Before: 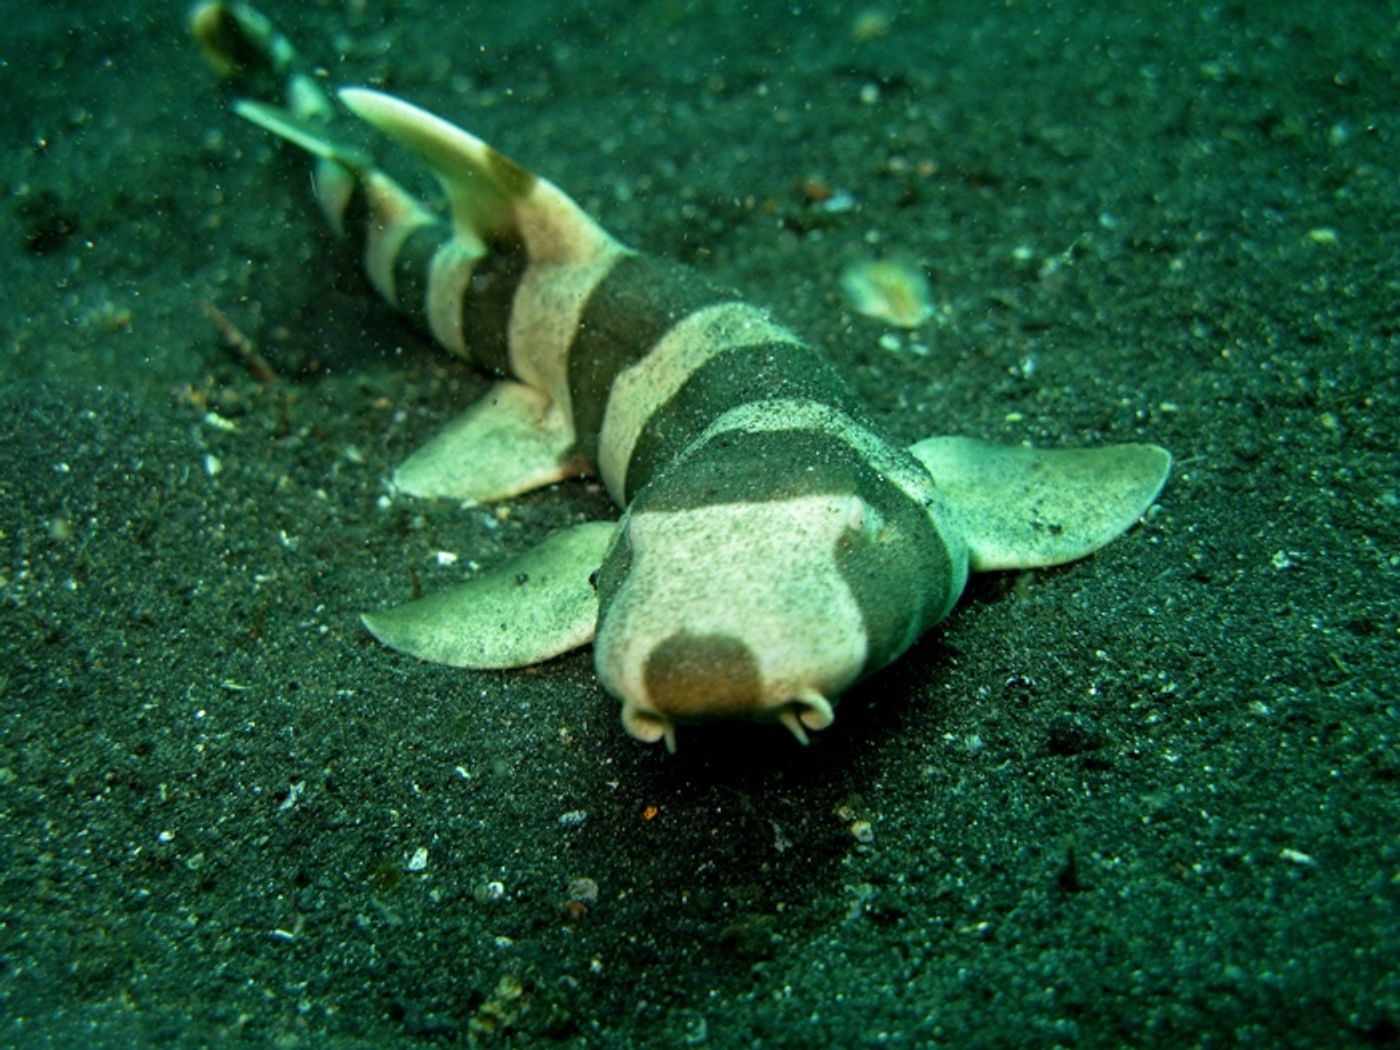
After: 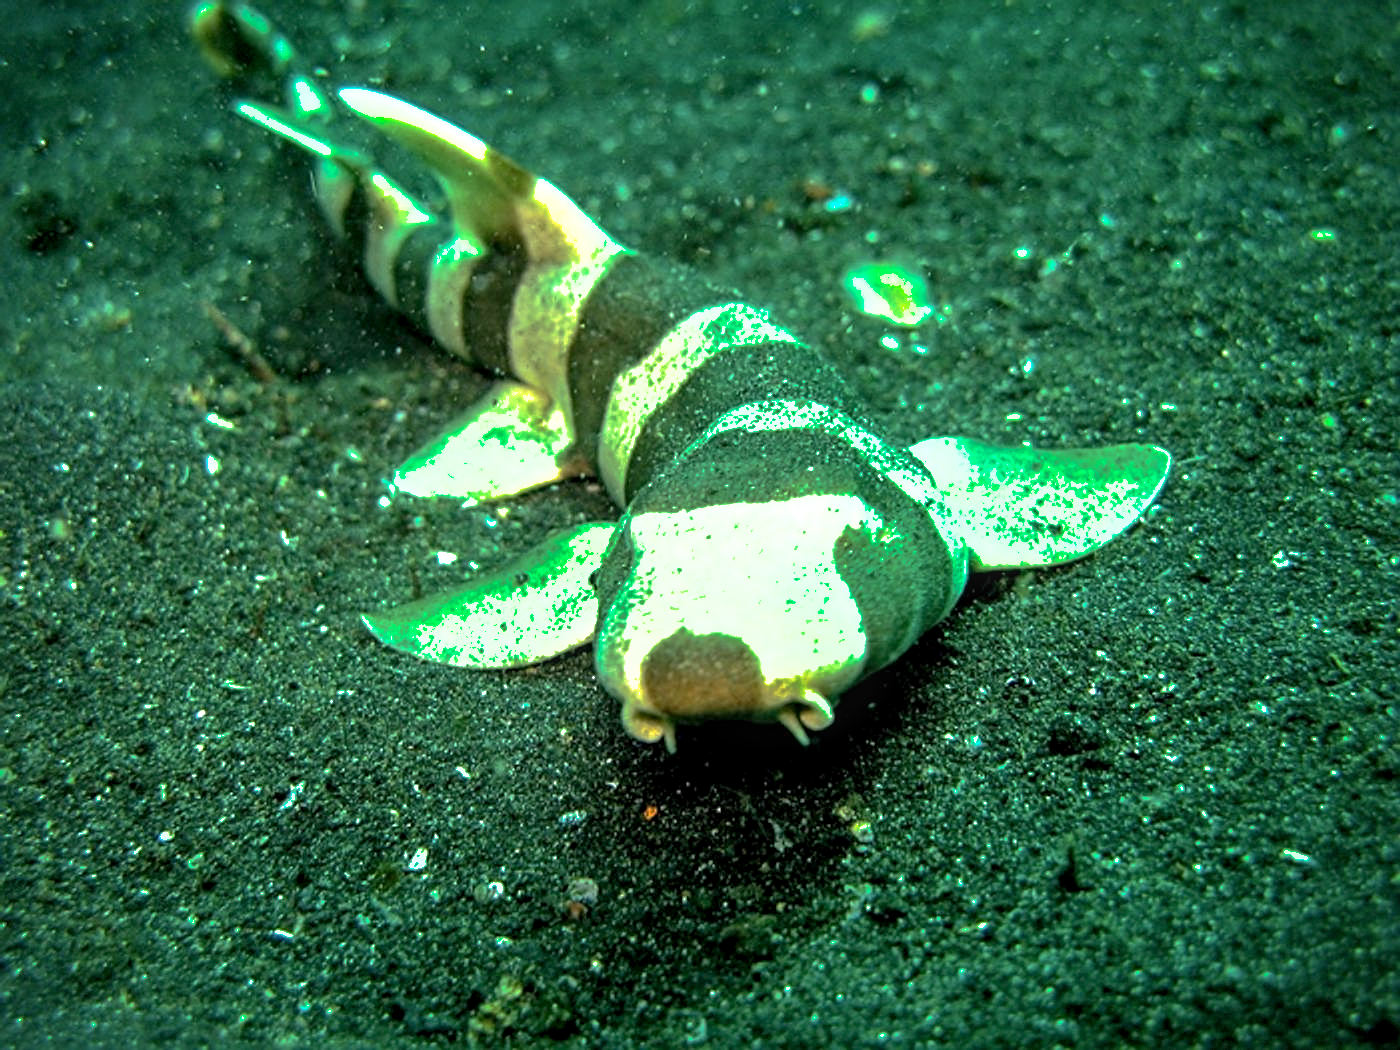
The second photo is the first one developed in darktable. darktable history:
exposure: black level correction 0.001, exposure 1.128 EV, compensate exposure bias true, compensate highlight preservation false
tone curve: curves: ch0 [(0, 0) (0.003, 0.003) (0.011, 0.012) (0.025, 0.026) (0.044, 0.046) (0.069, 0.072) (0.1, 0.104) (0.136, 0.141) (0.177, 0.184) (0.224, 0.233) (0.277, 0.288) (0.335, 0.348) (0.399, 0.414) (0.468, 0.486) (0.543, 0.564) (0.623, 0.647) (0.709, 0.736) (0.801, 0.831) (0.898, 0.921) (1, 1)], preserve colors none
base curve: curves: ch0 [(0, 0) (0.595, 0.418) (1, 1)], preserve colors none
vignetting: brightness -0.315, saturation -0.051, dithering 8-bit output
local contrast: detail 130%
sharpen: on, module defaults
shadows and highlights: shadows 39.88, highlights -59.68
